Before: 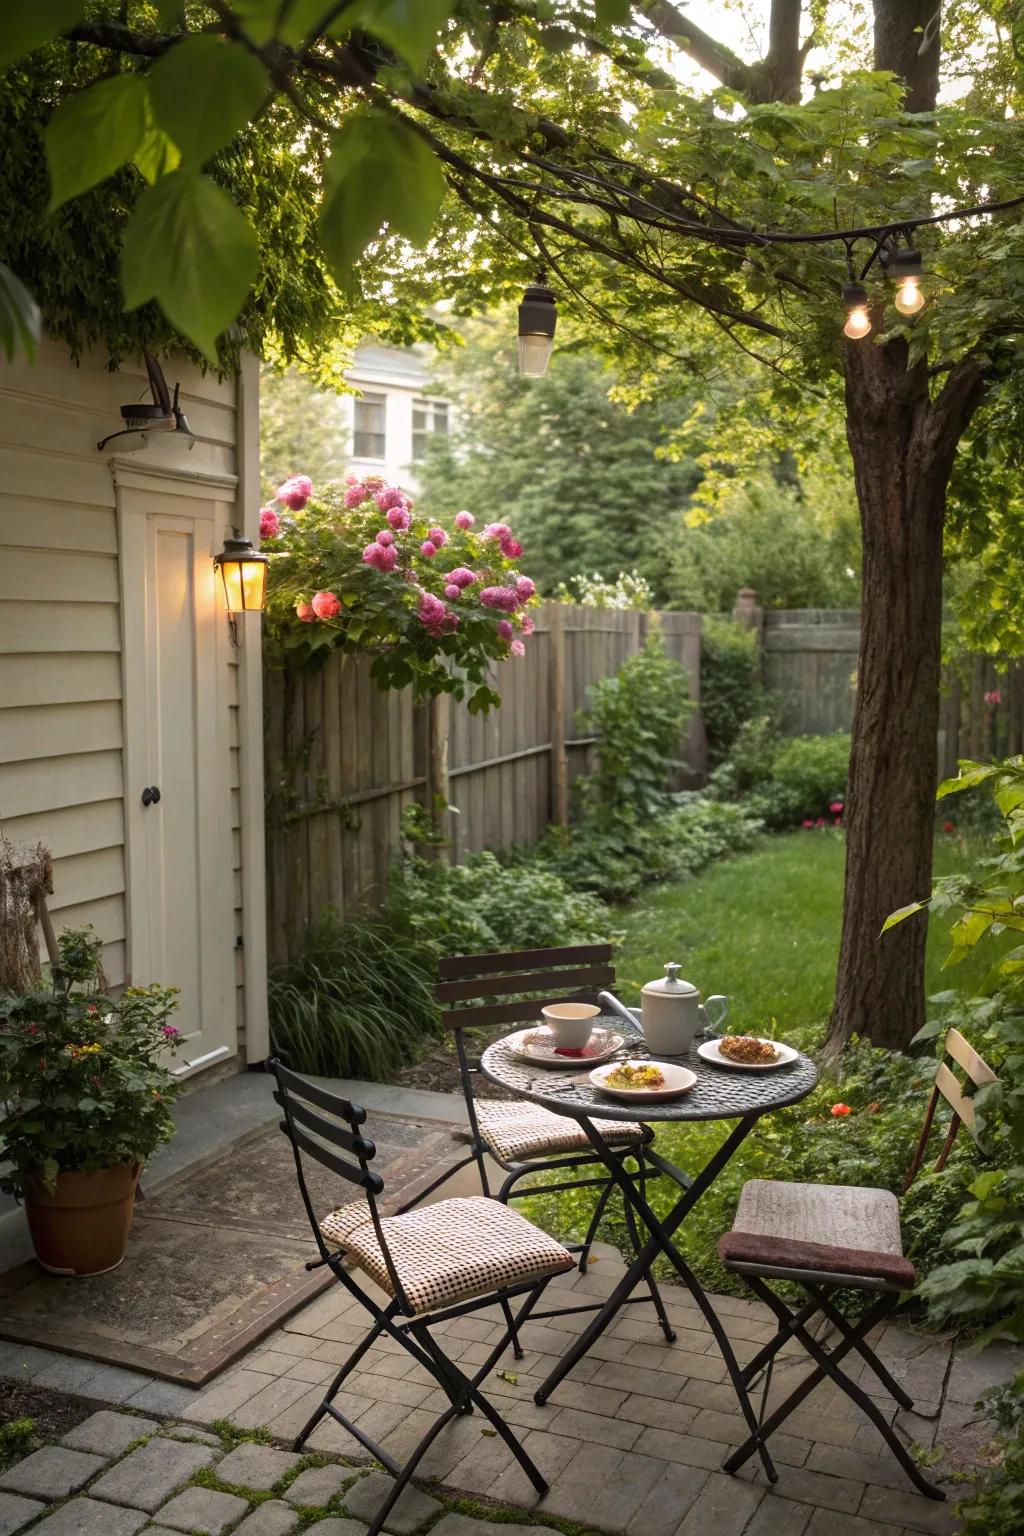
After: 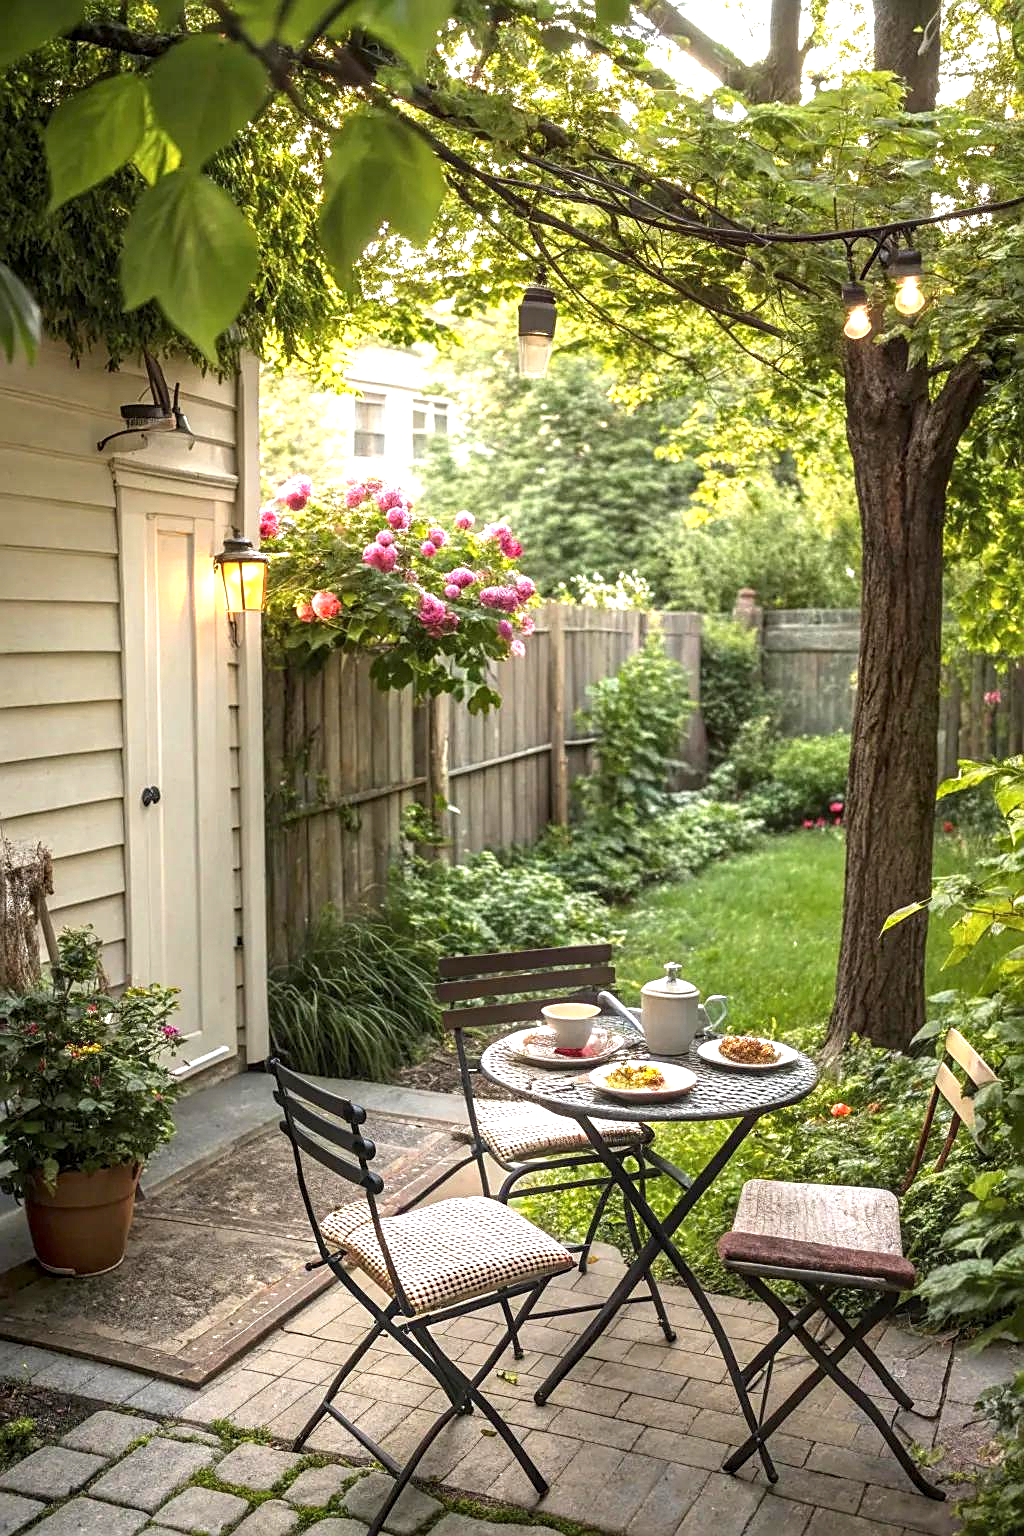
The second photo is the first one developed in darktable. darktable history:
exposure: black level correction 0, exposure 1.026 EV, compensate highlight preservation false
local contrast: on, module defaults
sharpen: on, module defaults
